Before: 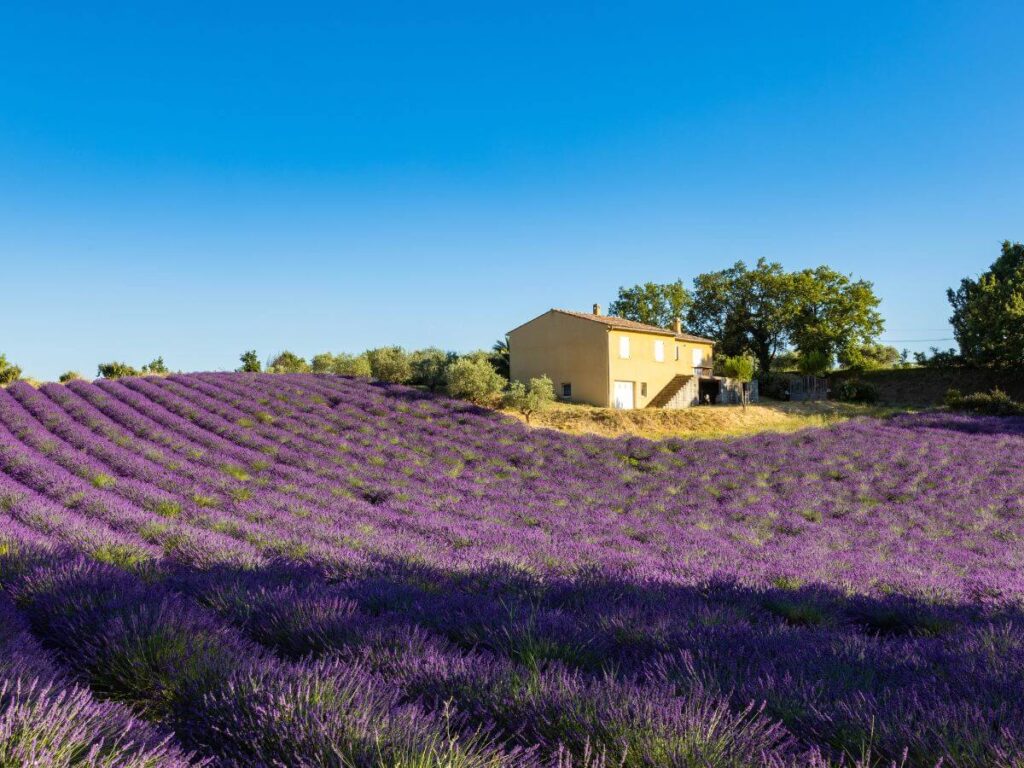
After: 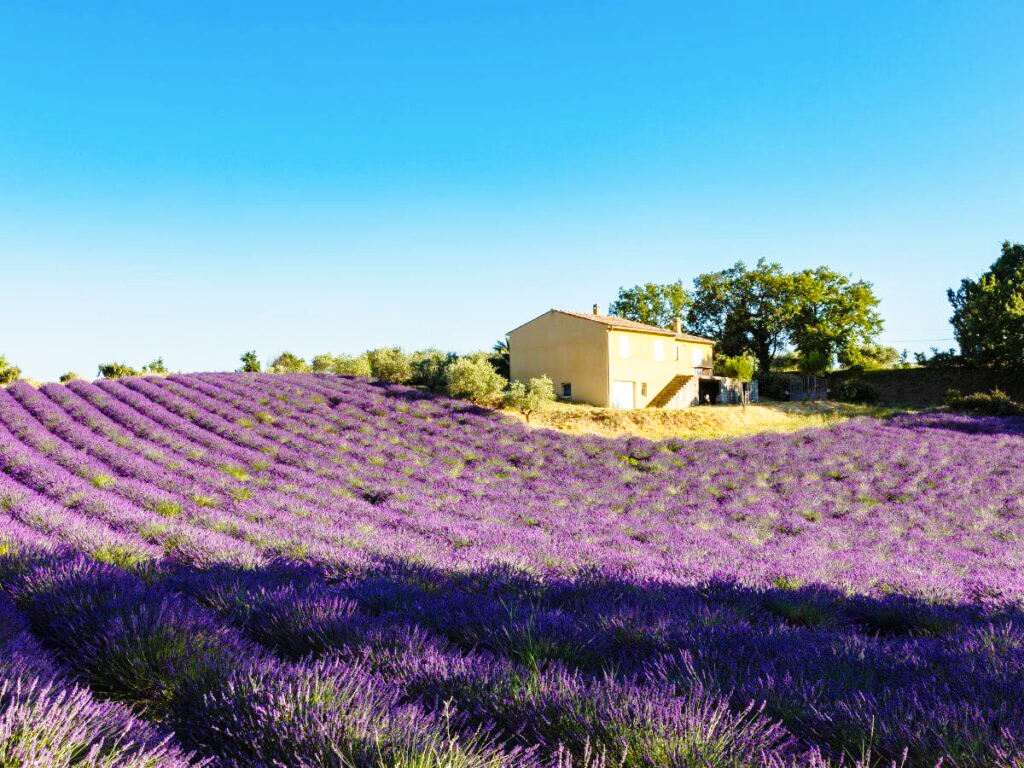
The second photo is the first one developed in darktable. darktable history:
base curve: curves: ch0 [(0, 0) (0.028, 0.03) (0.121, 0.232) (0.46, 0.748) (0.859, 0.968) (1, 1)], preserve colors none
tone equalizer: on, module defaults
